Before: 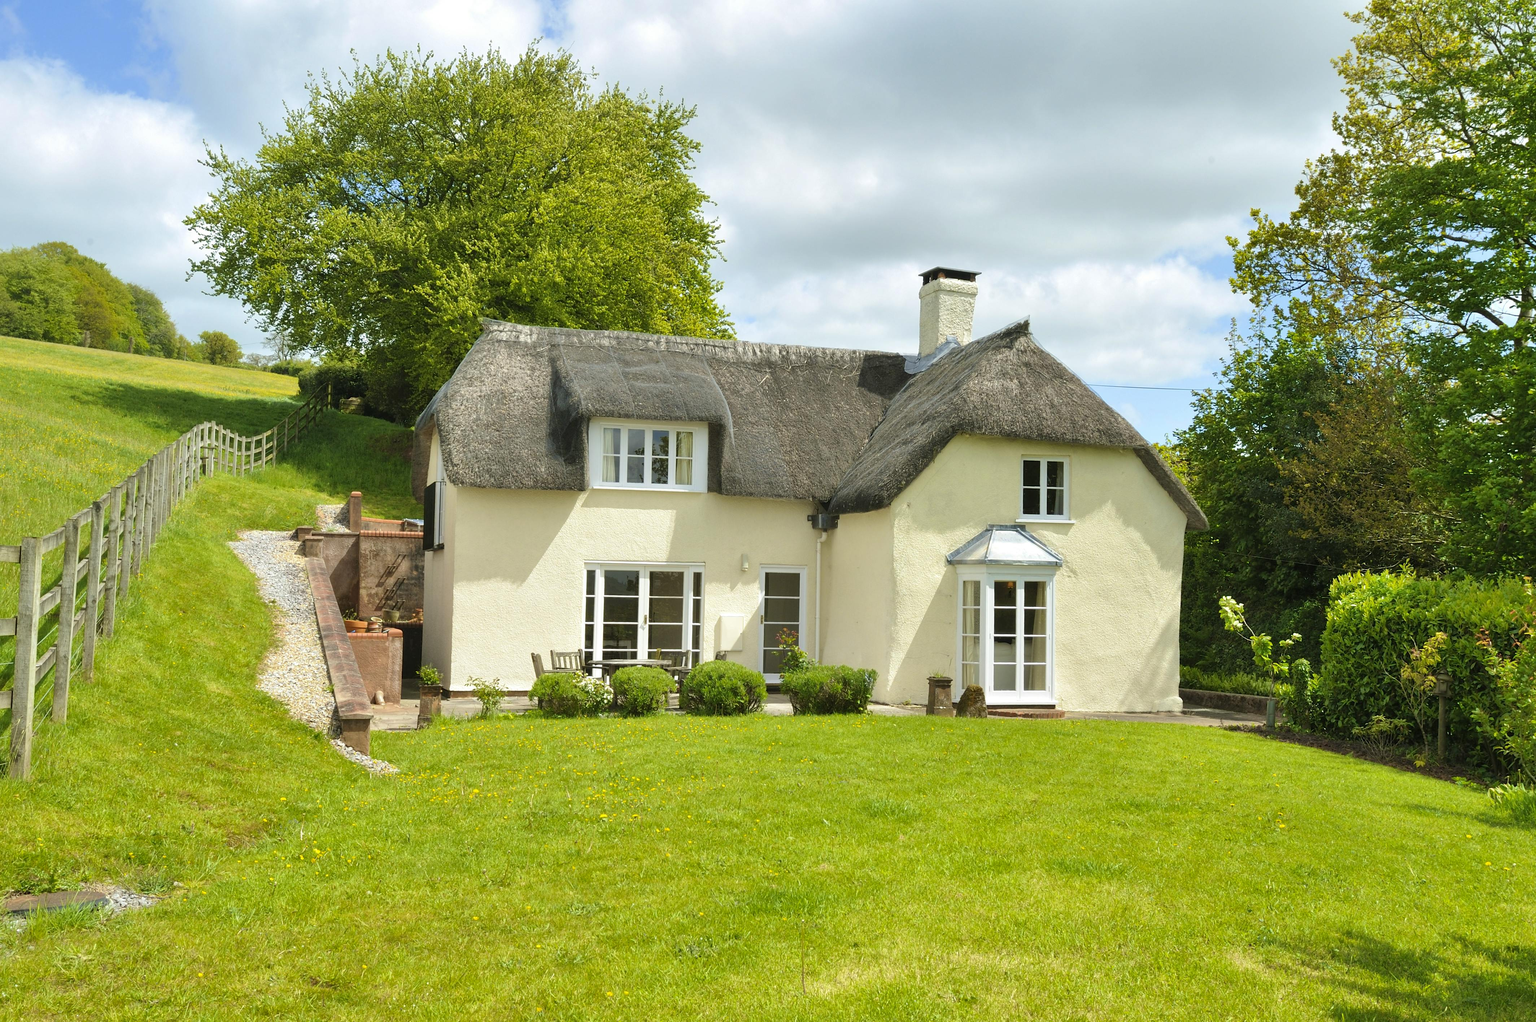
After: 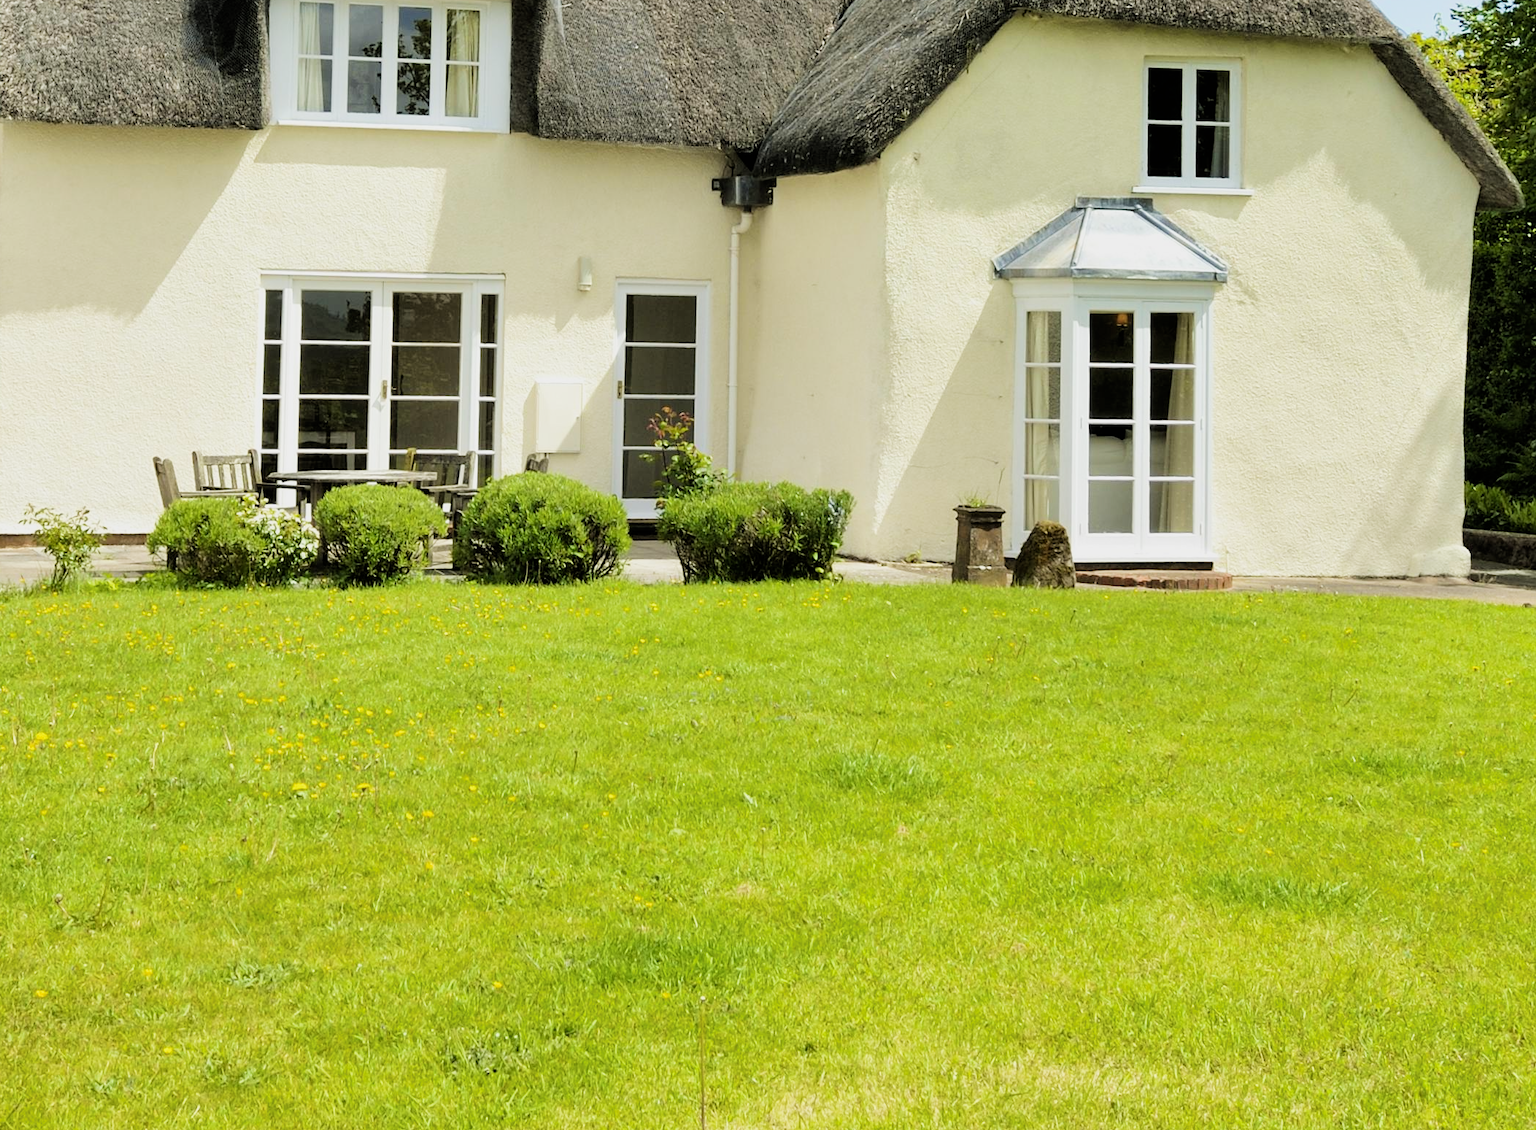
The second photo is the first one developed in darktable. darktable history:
exposure: black level correction 0.001, exposure 0.3 EV, compensate highlight preservation false
crop: left 29.672%, top 41.786%, right 20.851%, bottom 3.487%
filmic rgb: black relative exposure -5 EV, hardness 2.88, contrast 1.3, highlights saturation mix -30%
